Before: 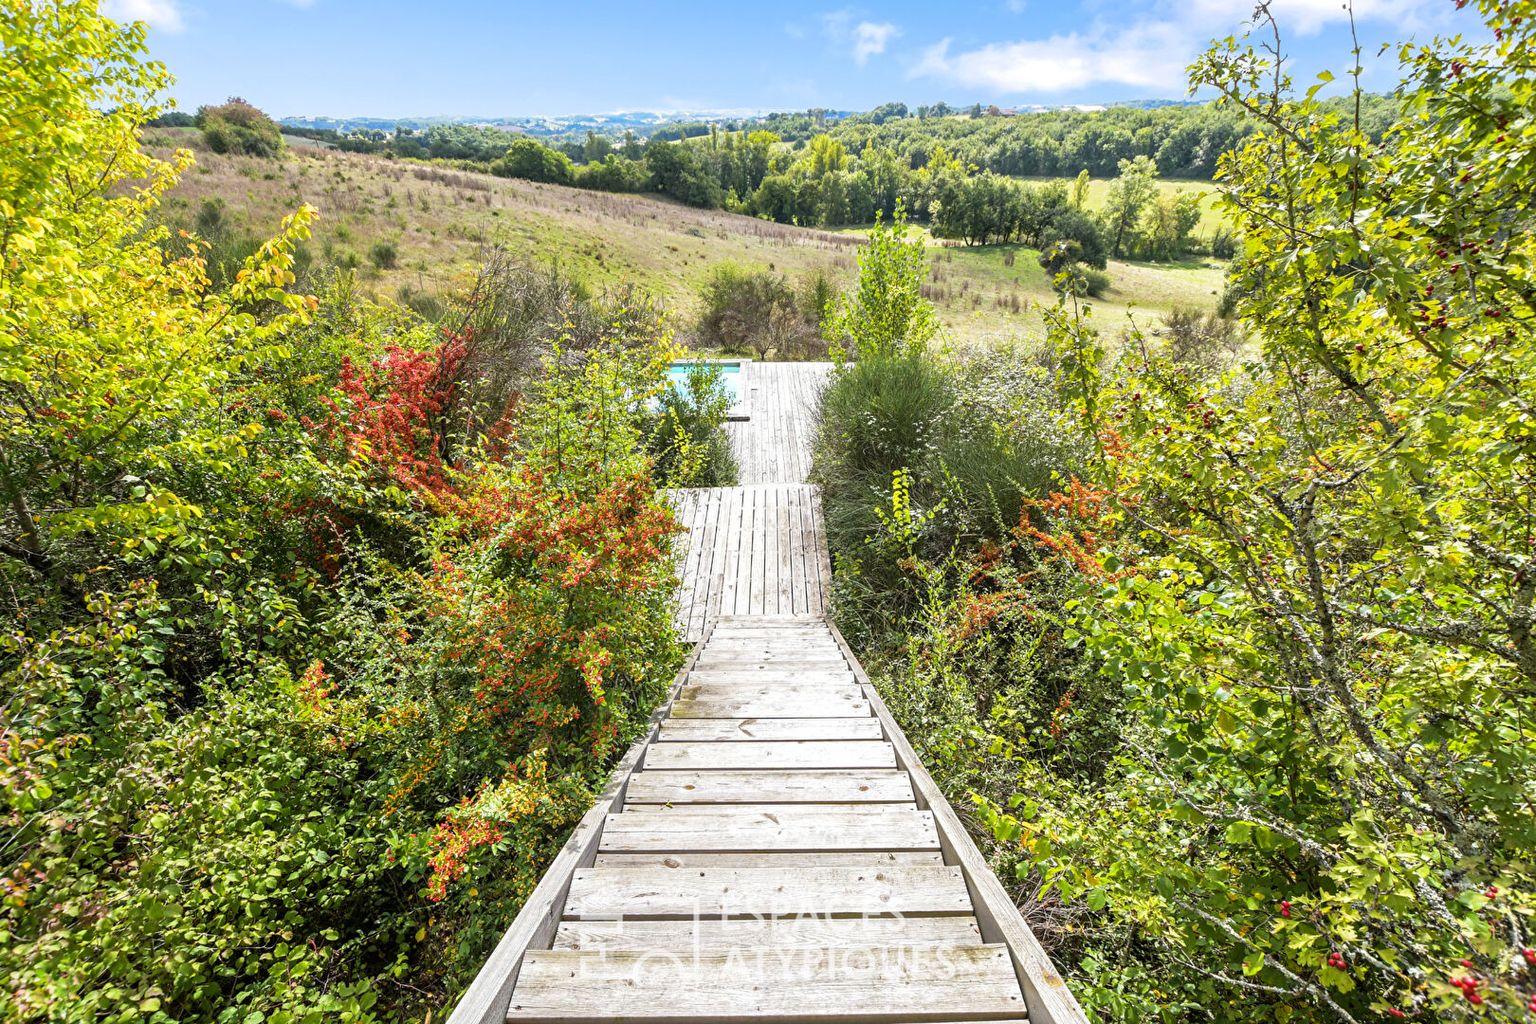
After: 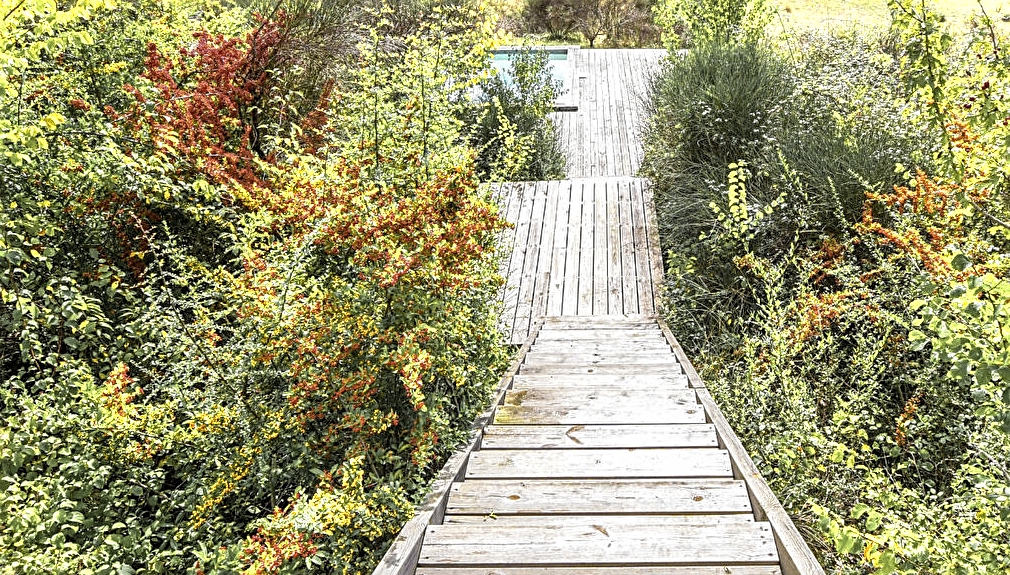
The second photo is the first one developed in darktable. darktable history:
crop: left 13.174%, top 30.862%, right 24.425%, bottom 15.812%
sharpen: on, module defaults
local contrast: on, module defaults
color zones: curves: ch0 [(0.004, 0.306) (0.107, 0.448) (0.252, 0.656) (0.41, 0.398) (0.595, 0.515) (0.768, 0.628)]; ch1 [(0.07, 0.323) (0.151, 0.452) (0.252, 0.608) (0.346, 0.221) (0.463, 0.189) (0.61, 0.368) (0.735, 0.395) (0.921, 0.412)]; ch2 [(0, 0.476) (0.132, 0.512) (0.243, 0.512) (0.397, 0.48) (0.522, 0.376) (0.634, 0.536) (0.761, 0.46)]
